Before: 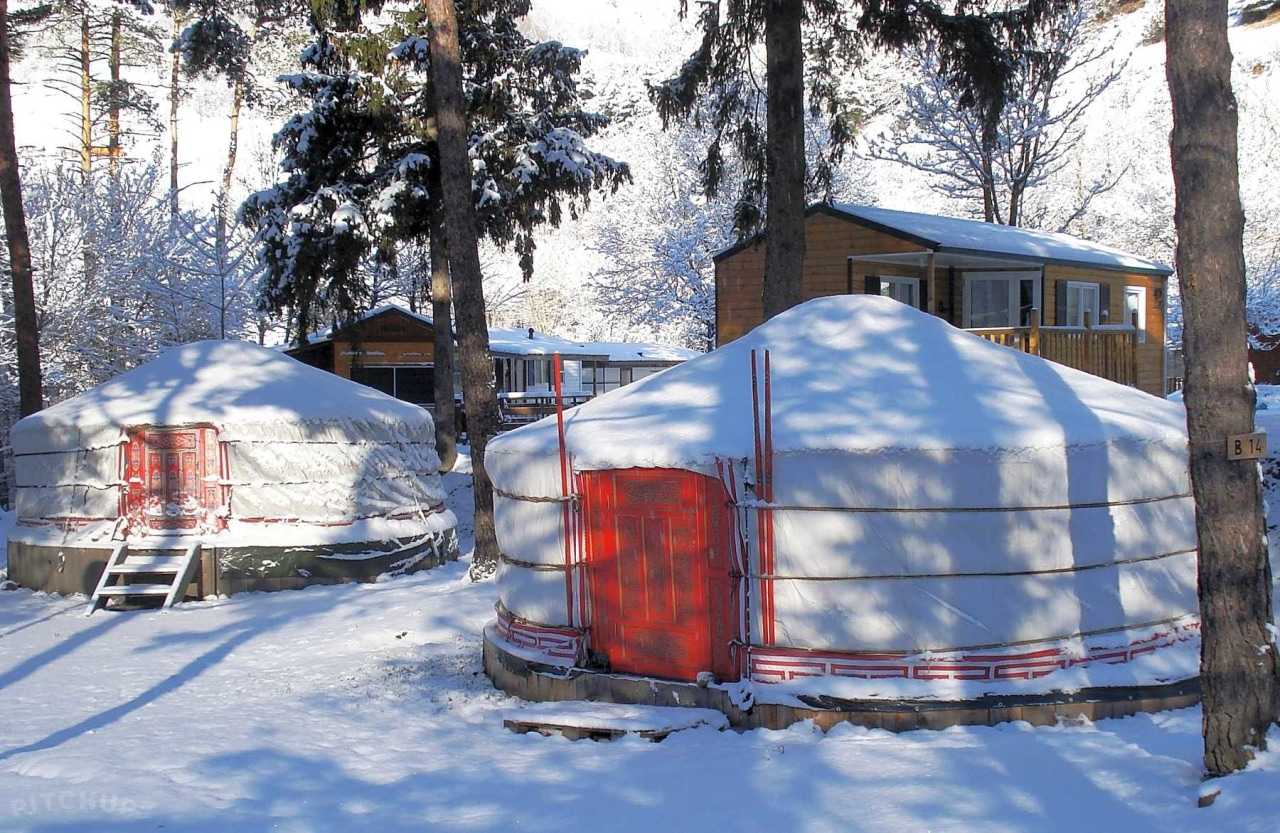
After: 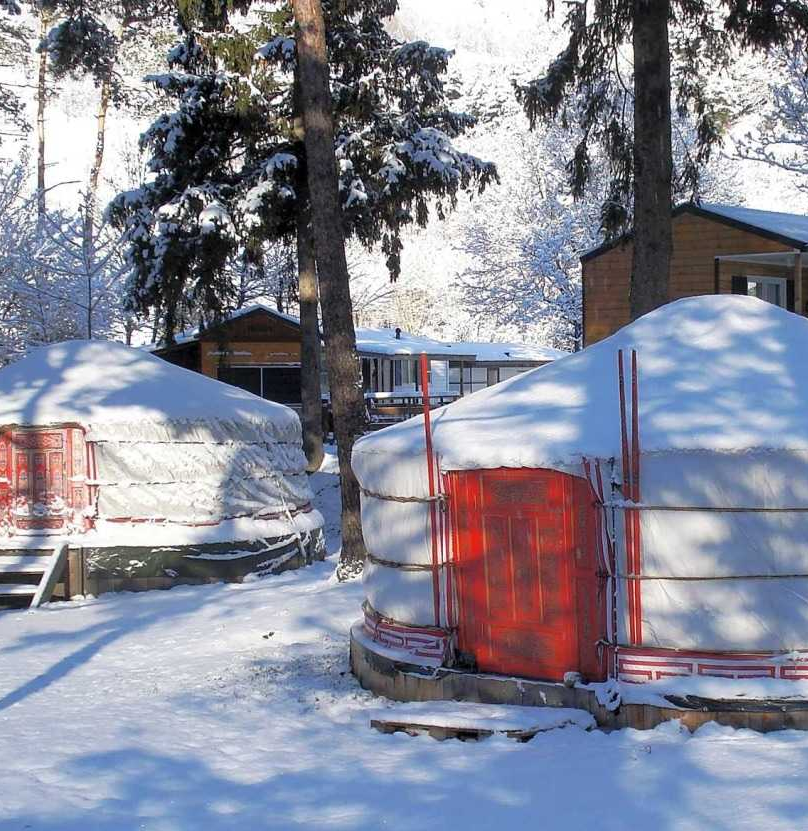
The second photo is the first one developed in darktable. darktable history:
crop: left 10.42%, right 26.448%
